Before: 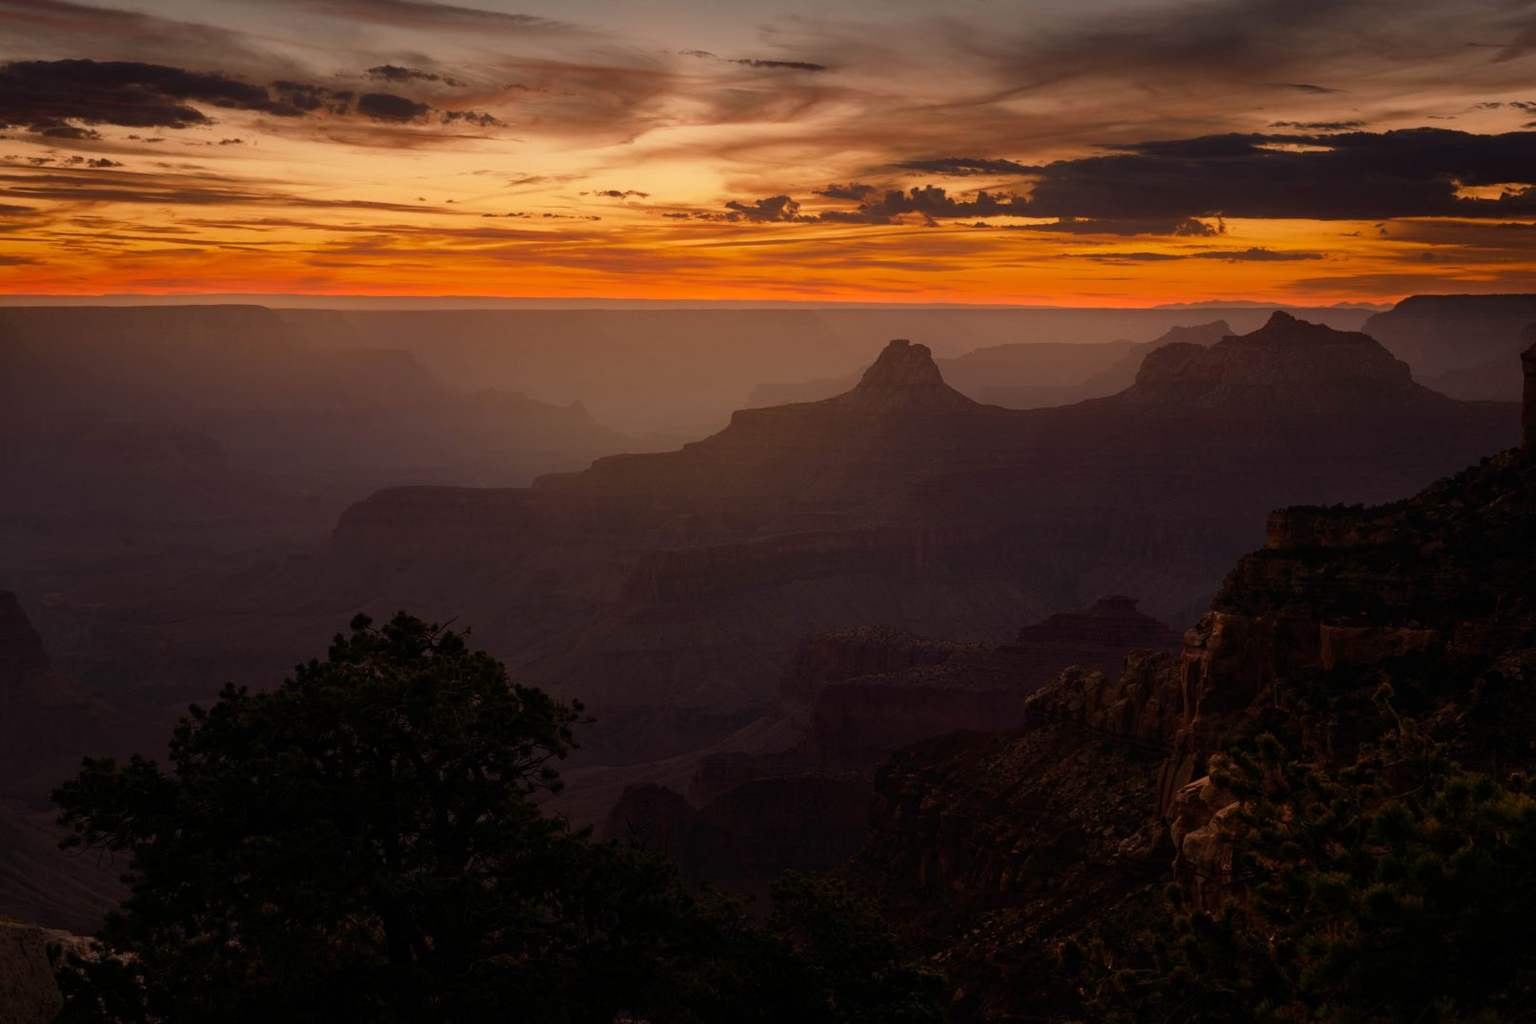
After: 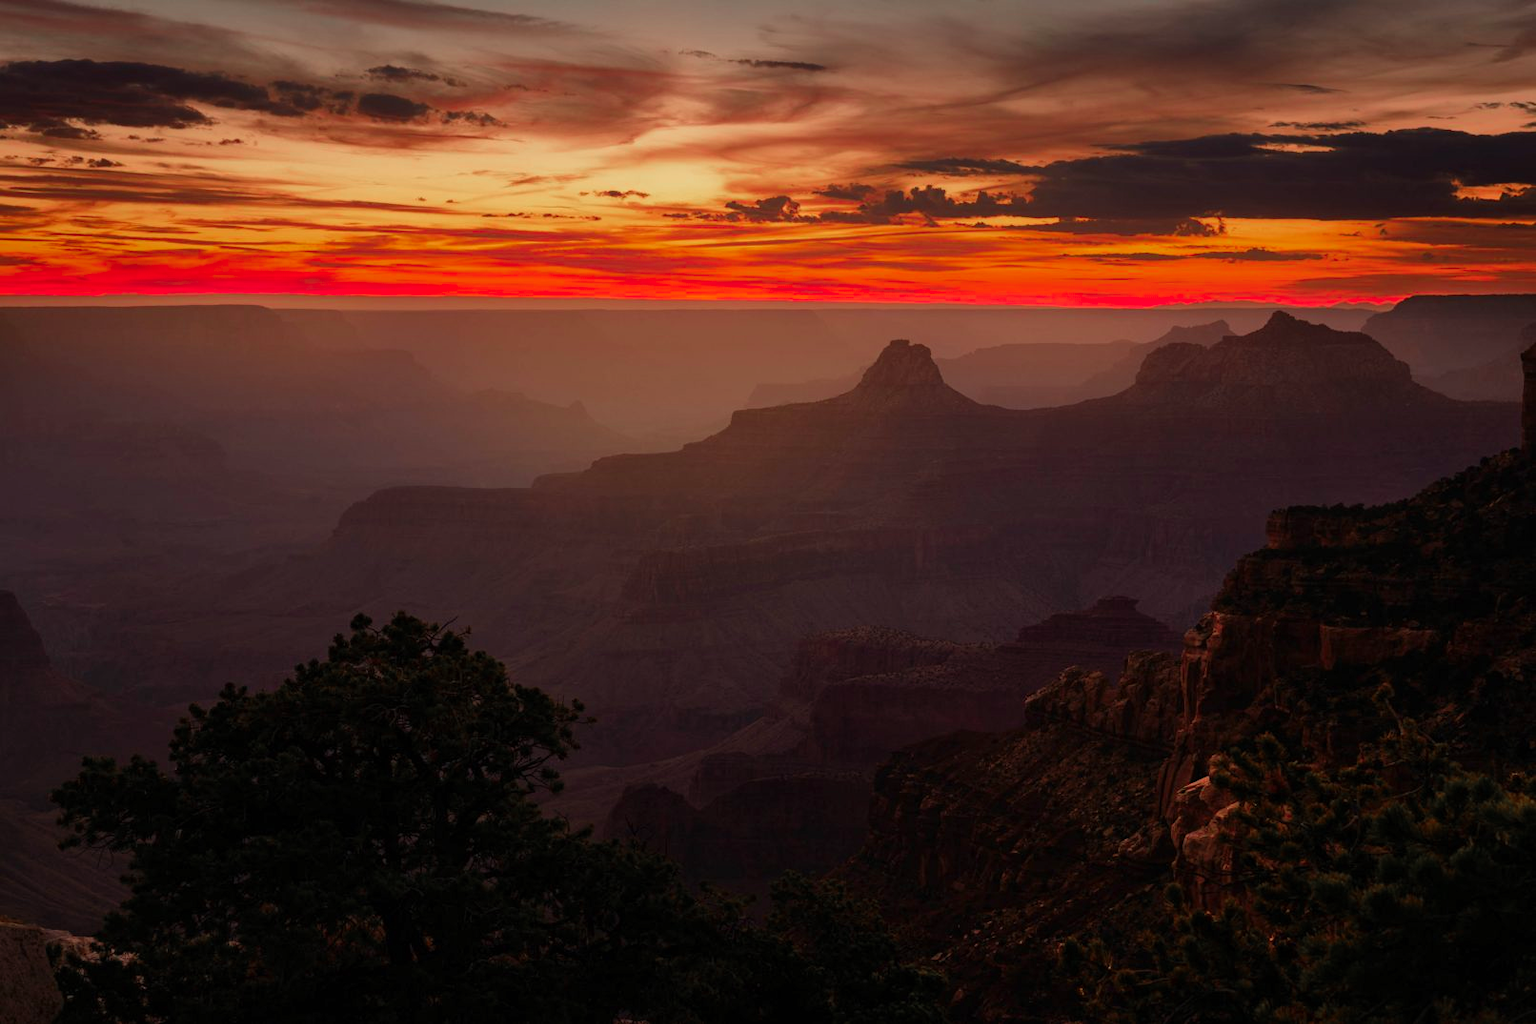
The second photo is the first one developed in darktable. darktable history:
shadows and highlights: shadows 30.86, highlights 0, soften with gaussian
color zones: curves: ch0 [(0, 0.466) (0.128, 0.466) (0.25, 0.5) (0.375, 0.456) (0.5, 0.5) (0.625, 0.5) (0.737, 0.652) (0.875, 0.5)]; ch1 [(0, 0.603) (0.125, 0.618) (0.261, 0.348) (0.372, 0.353) (0.497, 0.363) (0.611, 0.45) (0.731, 0.427) (0.875, 0.518) (0.998, 0.652)]; ch2 [(0, 0.559) (0.125, 0.451) (0.253, 0.564) (0.37, 0.578) (0.5, 0.466) (0.625, 0.471) (0.731, 0.471) (0.88, 0.485)]
